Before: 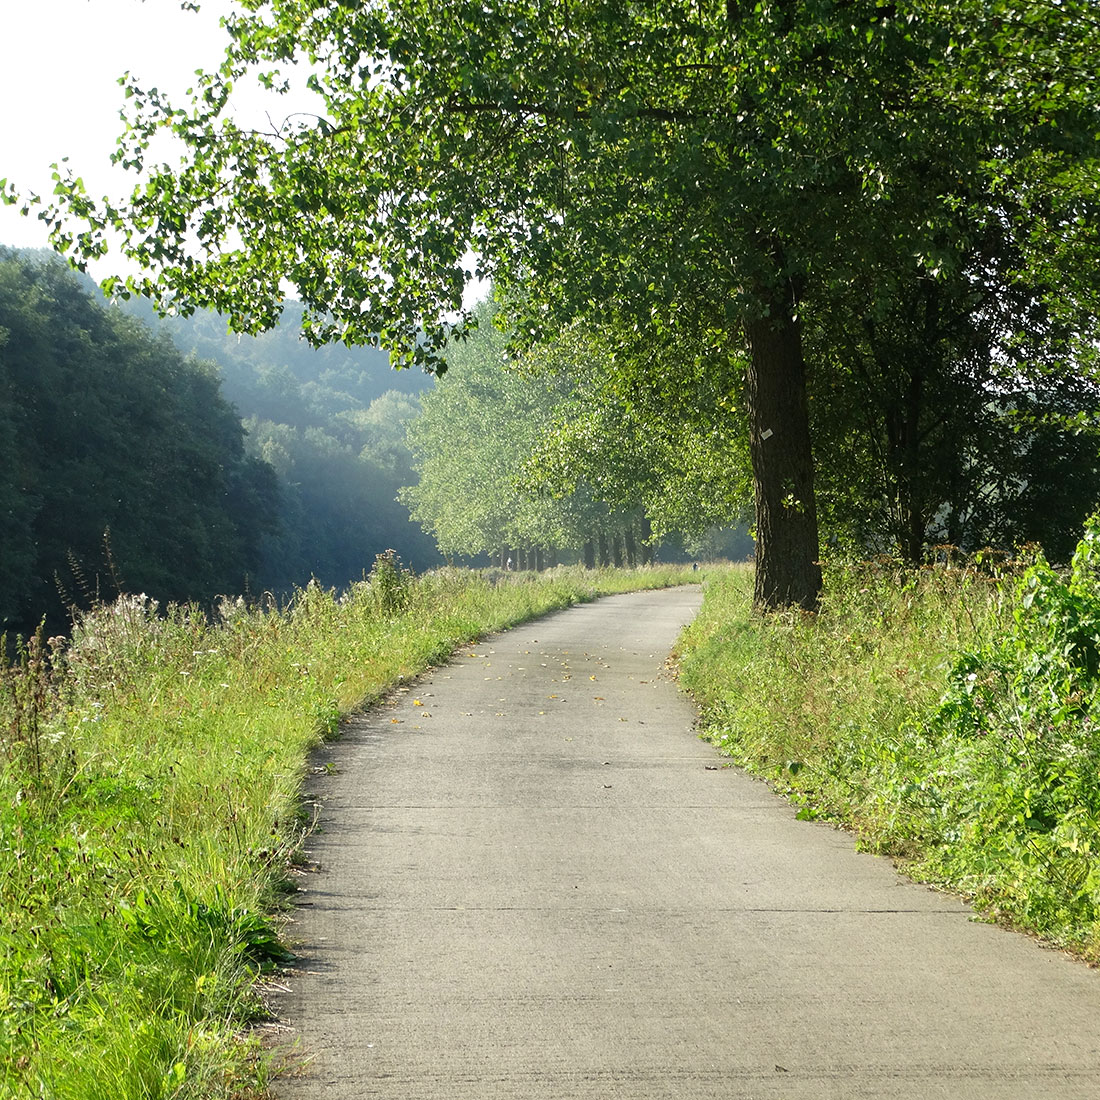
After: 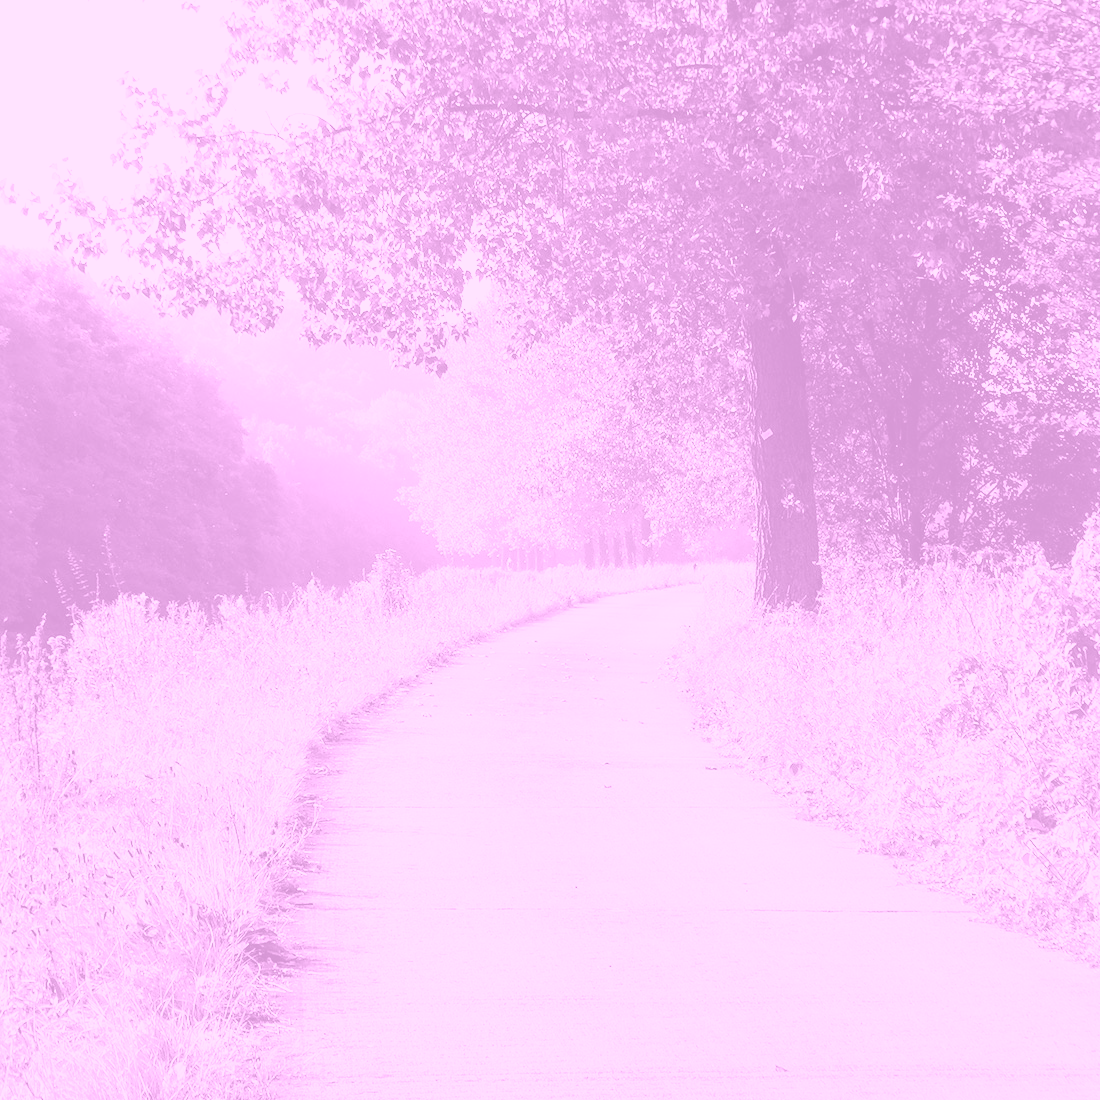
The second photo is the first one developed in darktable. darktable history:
contrast brightness saturation: contrast -0.1, brightness 0.05, saturation 0.08
tone curve: curves: ch0 [(0, 0.023) (0.087, 0.065) (0.184, 0.168) (0.45, 0.54) (0.57, 0.683) (0.706, 0.841) (0.877, 0.948) (1, 0.984)]; ch1 [(0, 0) (0.388, 0.369) (0.447, 0.447) (0.505, 0.5) (0.534, 0.535) (0.563, 0.563) (0.579, 0.59) (0.644, 0.663) (1, 1)]; ch2 [(0, 0) (0.301, 0.259) (0.385, 0.395) (0.492, 0.496) (0.518, 0.537) (0.583, 0.605) (0.673, 0.667) (1, 1)], color space Lab, independent channels, preserve colors none
colorize: hue 331.2°, saturation 75%, source mix 30.28%, lightness 70.52%, version 1
